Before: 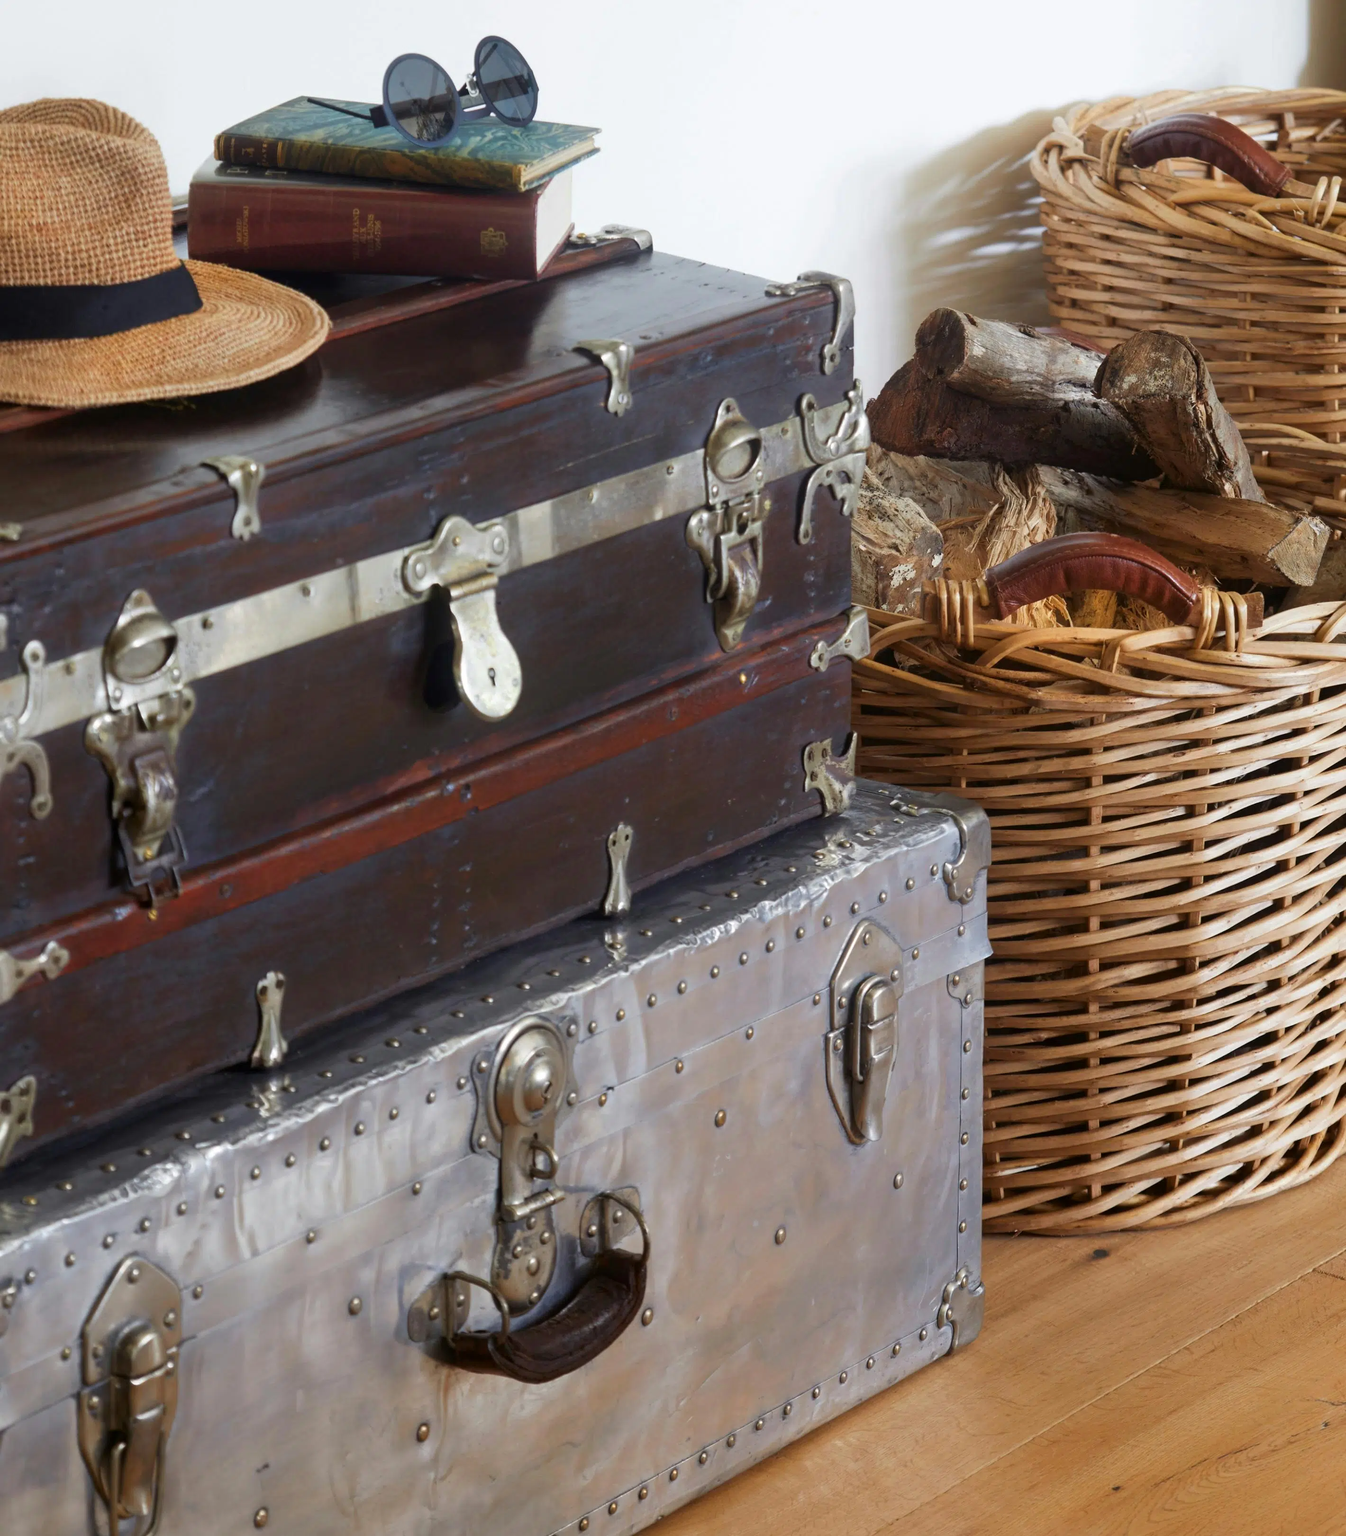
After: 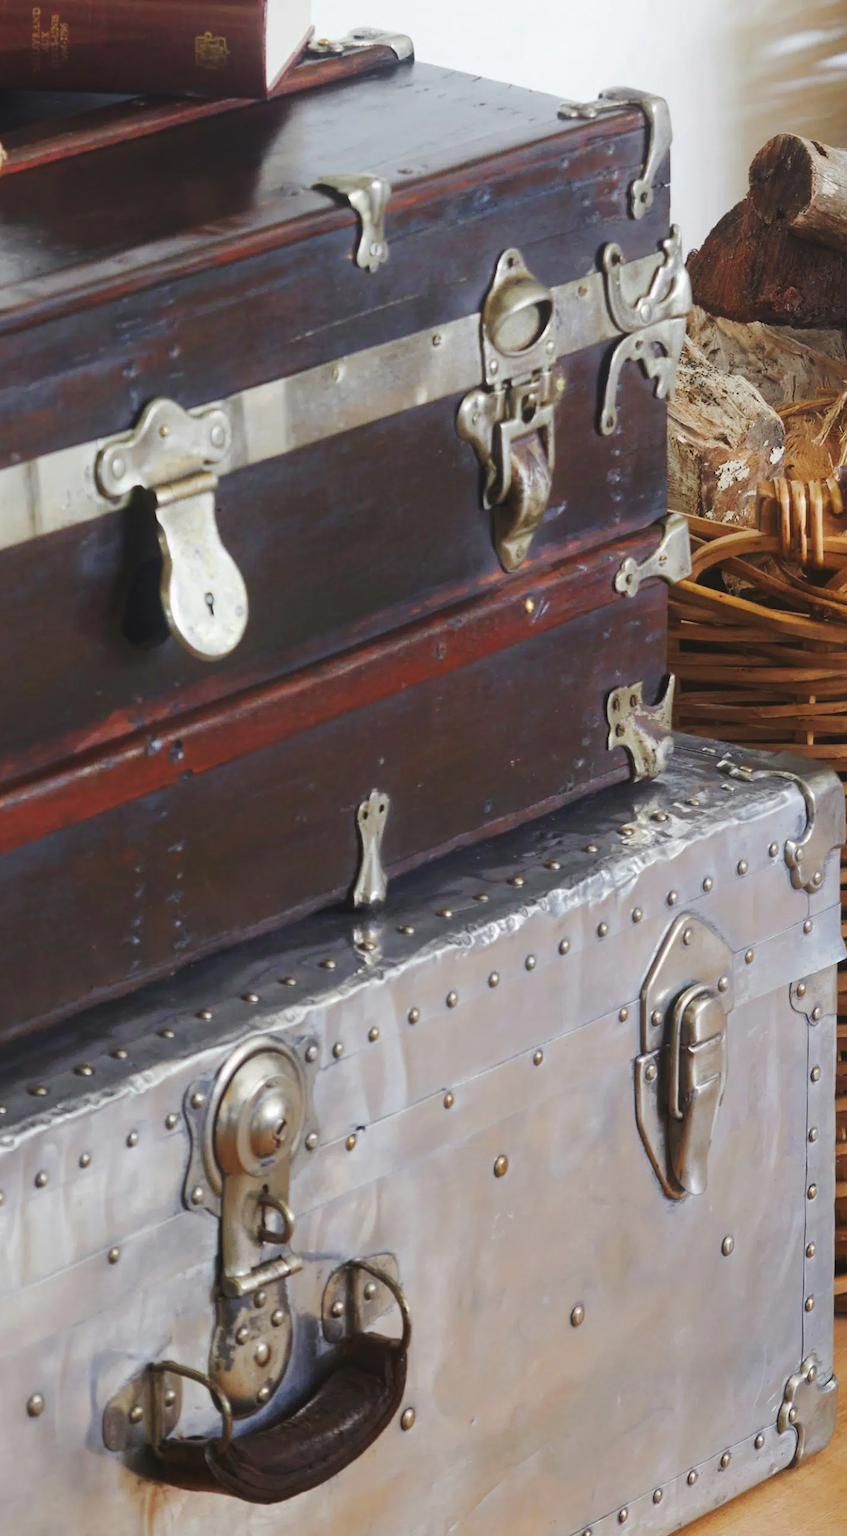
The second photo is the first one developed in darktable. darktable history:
crop and rotate: angle 0.02°, left 24.353%, top 13.219%, right 26.156%, bottom 8.224%
tone curve: curves: ch0 [(0, 0) (0.003, 0.06) (0.011, 0.071) (0.025, 0.085) (0.044, 0.104) (0.069, 0.123) (0.1, 0.146) (0.136, 0.167) (0.177, 0.205) (0.224, 0.248) (0.277, 0.309) (0.335, 0.384) (0.399, 0.467) (0.468, 0.553) (0.543, 0.633) (0.623, 0.698) (0.709, 0.769) (0.801, 0.841) (0.898, 0.912) (1, 1)], preserve colors none
tone equalizer: -7 EV 0.18 EV, -6 EV 0.12 EV, -5 EV 0.08 EV, -4 EV 0.04 EV, -2 EV -0.02 EV, -1 EV -0.04 EV, +0 EV -0.06 EV, luminance estimator HSV value / RGB max
